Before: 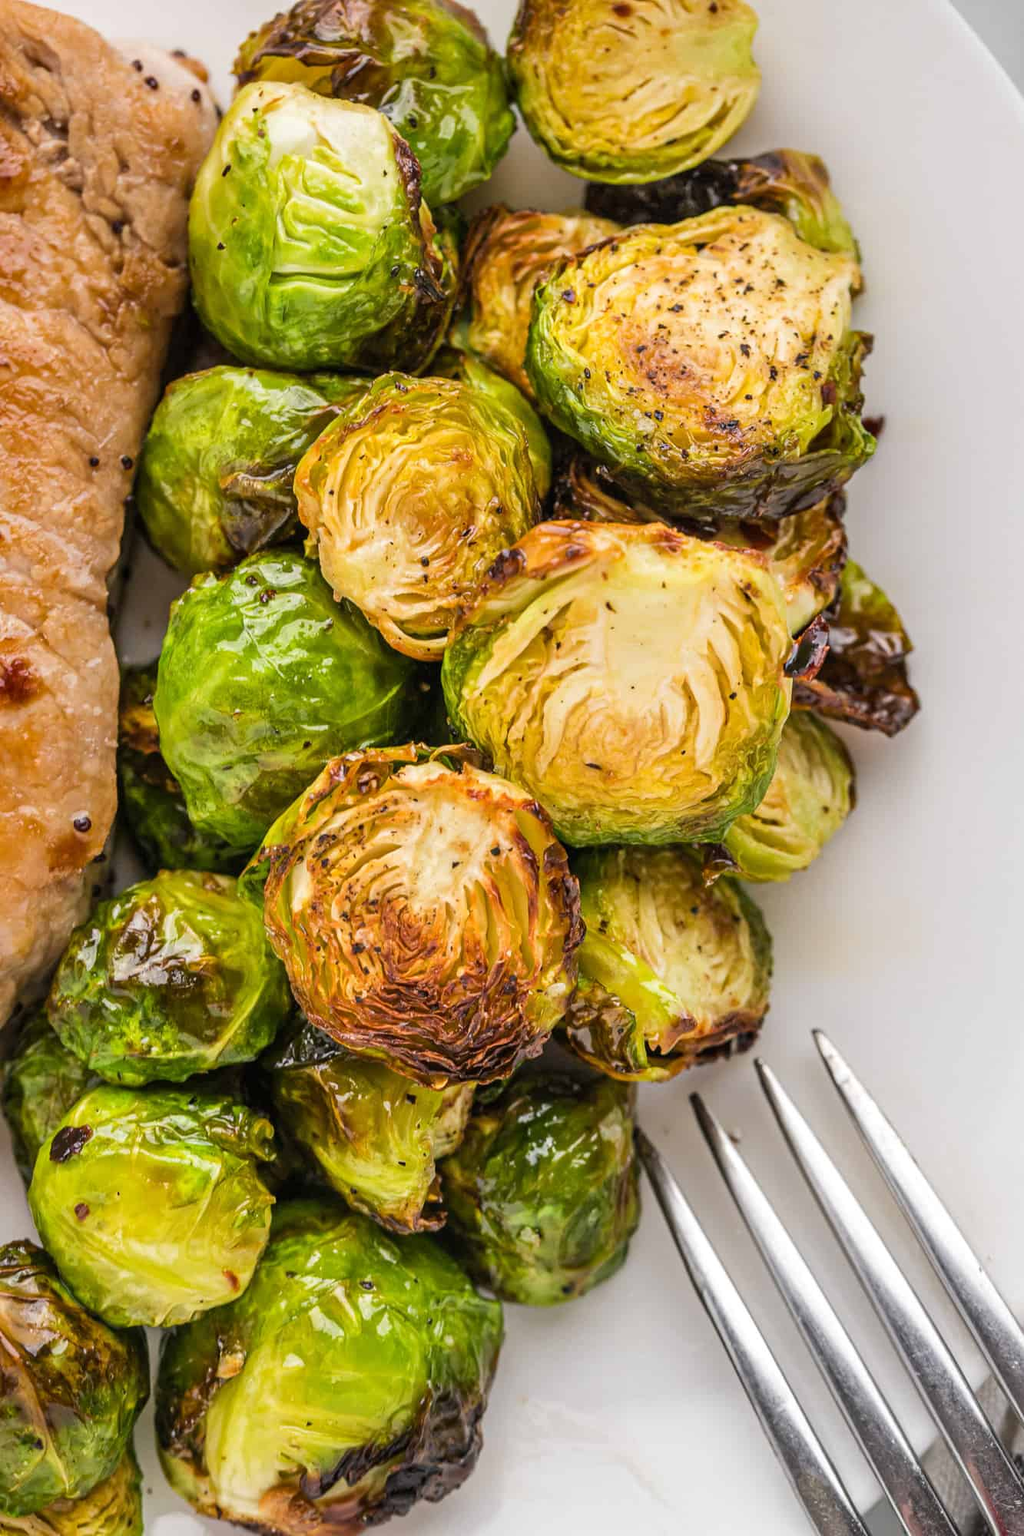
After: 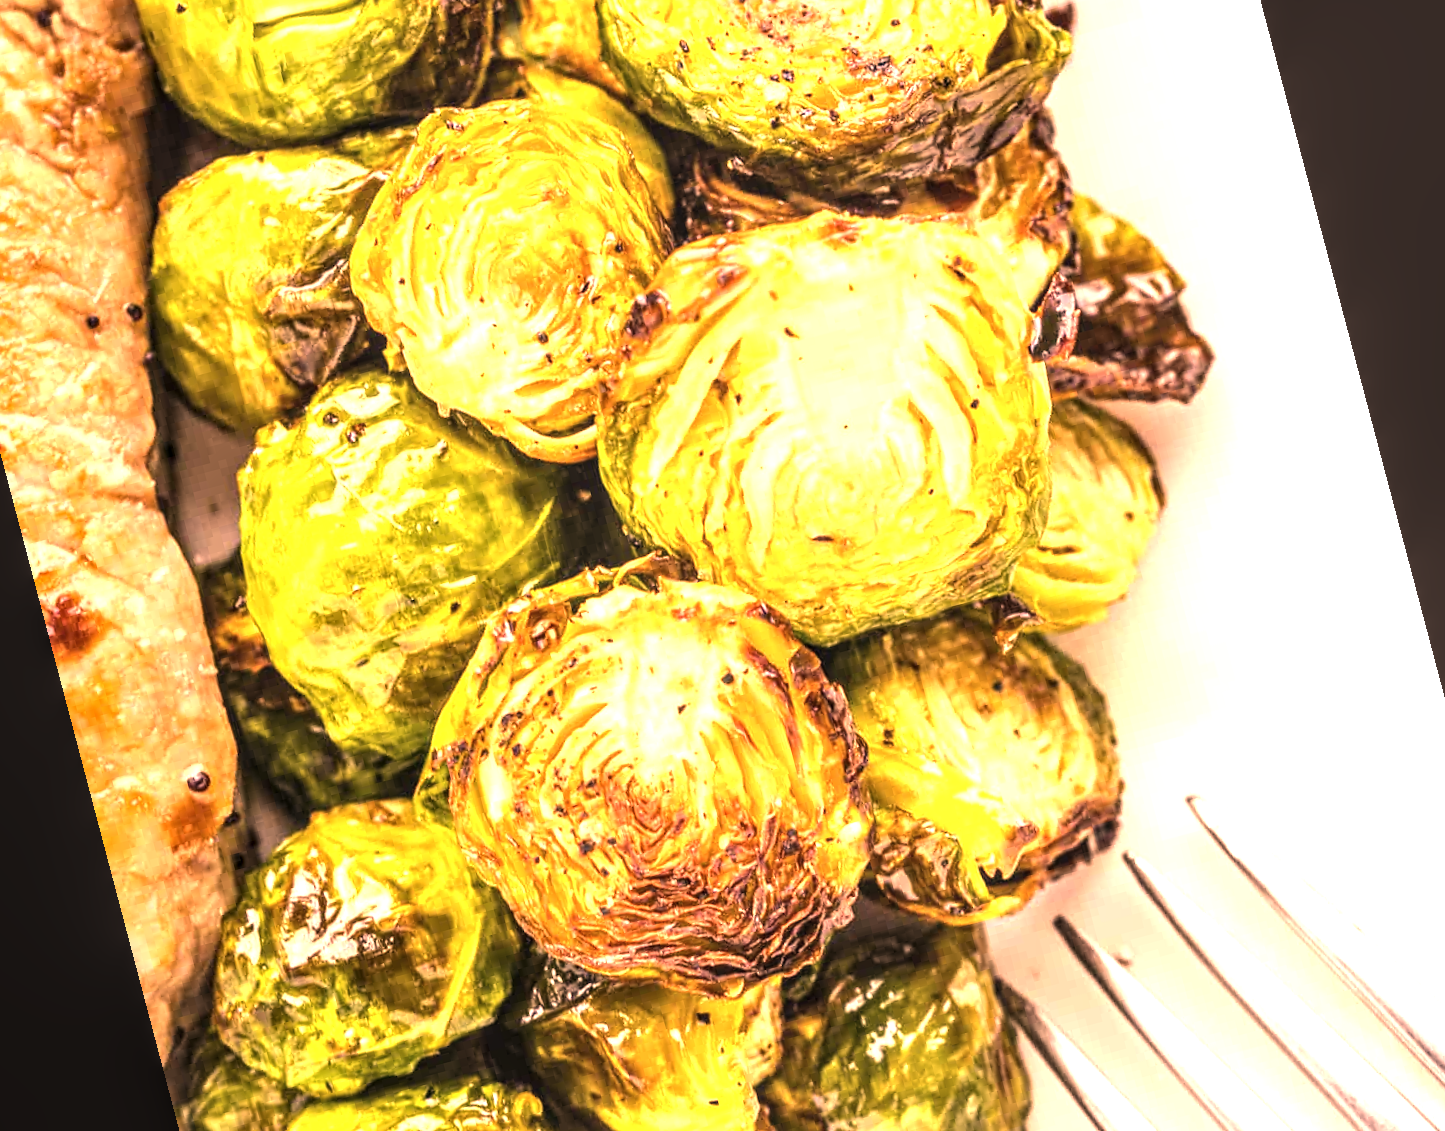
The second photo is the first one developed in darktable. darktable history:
local contrast: on, module defaults
exposure: black level correction 0, exposure 1.3 EV, compensate exposure bias true, compensate highlight preservation false
tone equalizer: -8 EV -0.417 EV, -7 EV -0.389 EV, -6 EV -0.333 EV, -5 EV -0.222 EV, -3 EV 0.222 EV, -2 EV 0.333 EV, -1 EV 0.389 EV, +0 EV 0.417 EV, edges refinement/feathering 500, mask exposure compensation -1.57 EV, preserve details no
rotate and perspective: rotation -14.8°, crop left 0.1, crop right 0.903, crop top 0.25, crop bottom 0.748
color correction: highlights a* 40, highlights b* 40, saturation 0.69
